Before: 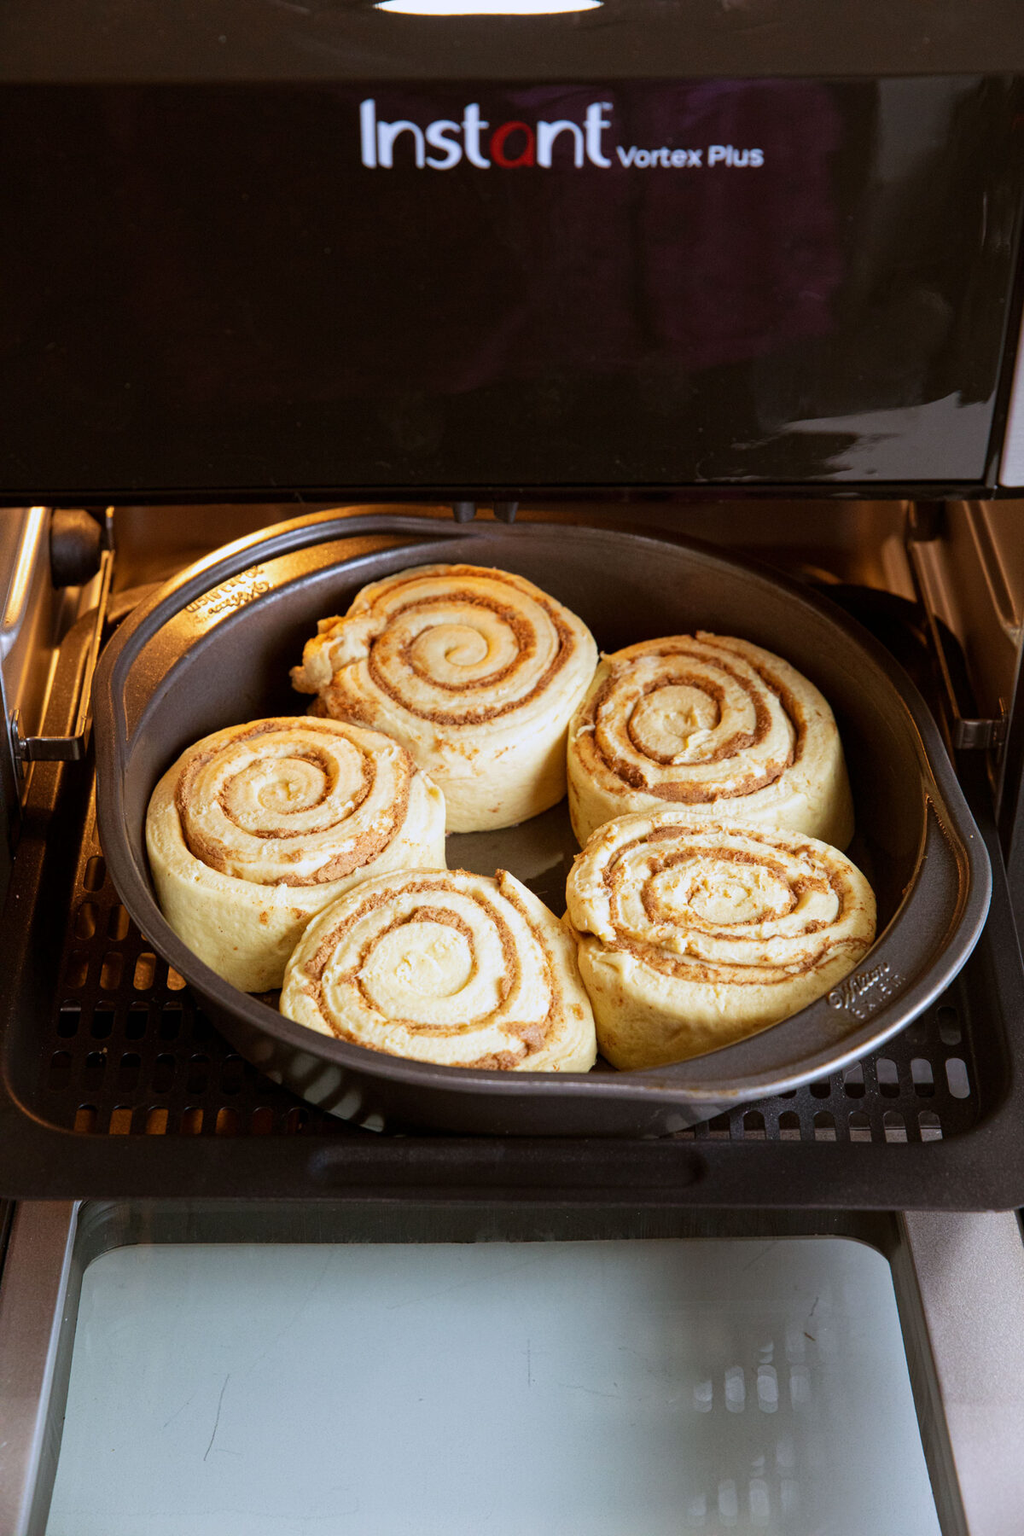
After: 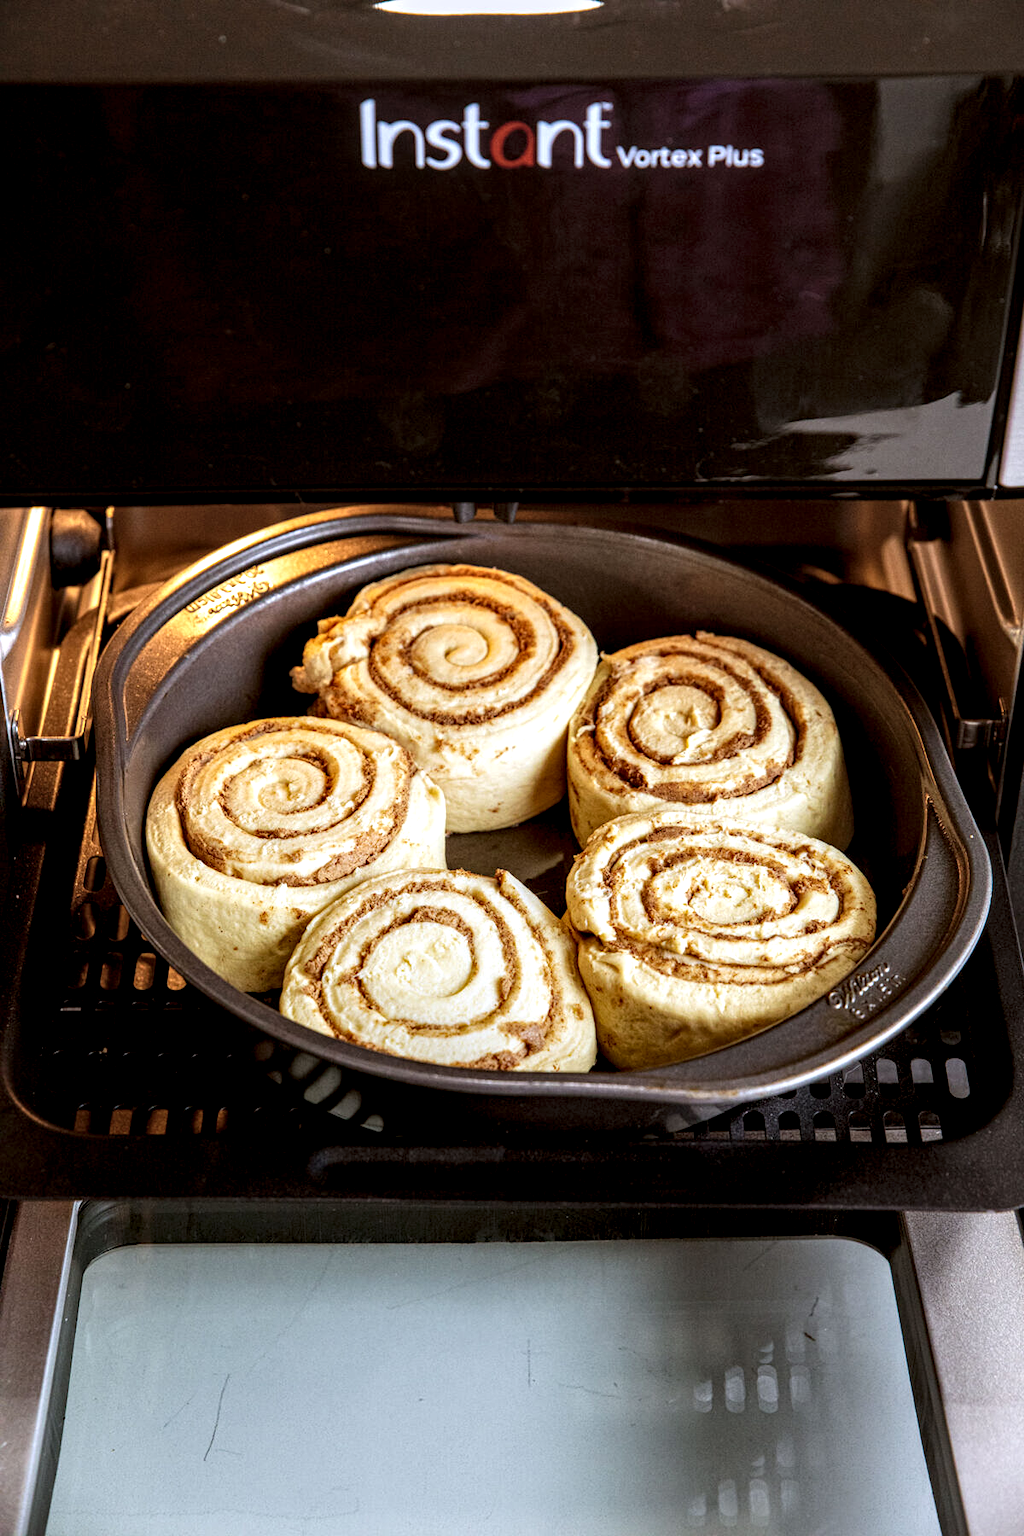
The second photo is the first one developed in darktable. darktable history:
local contrast: highlights 22%, detail 195%
